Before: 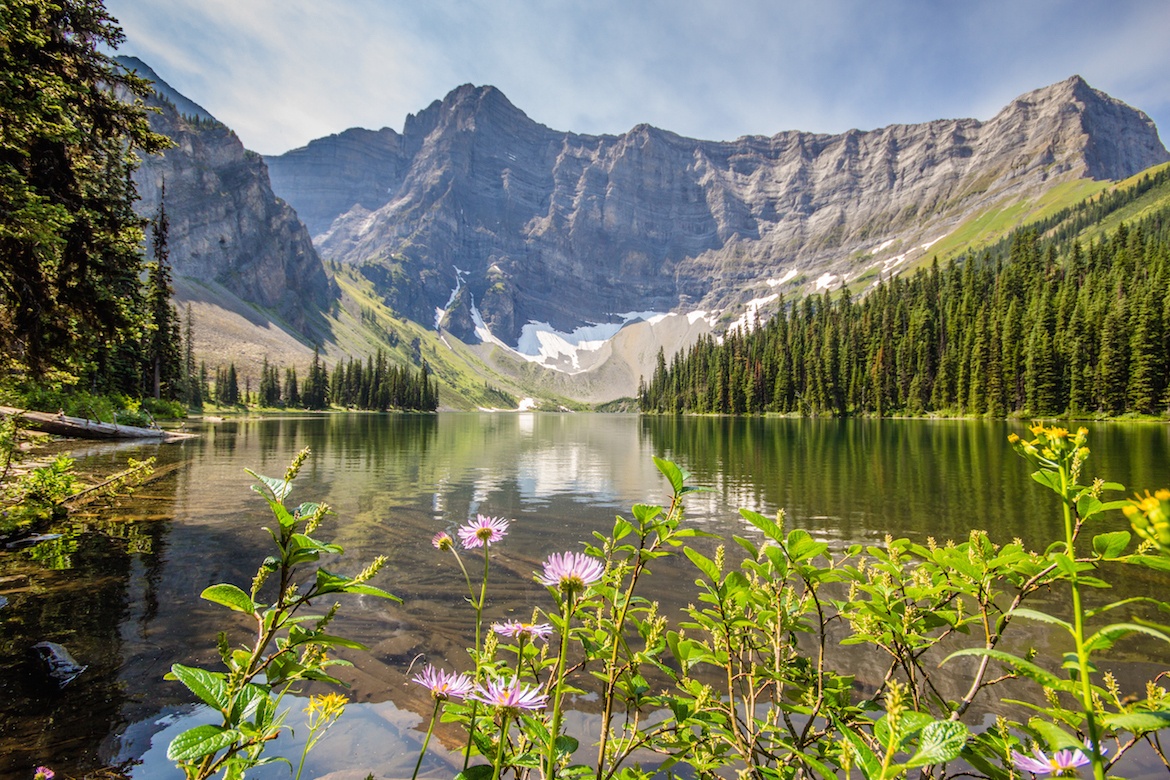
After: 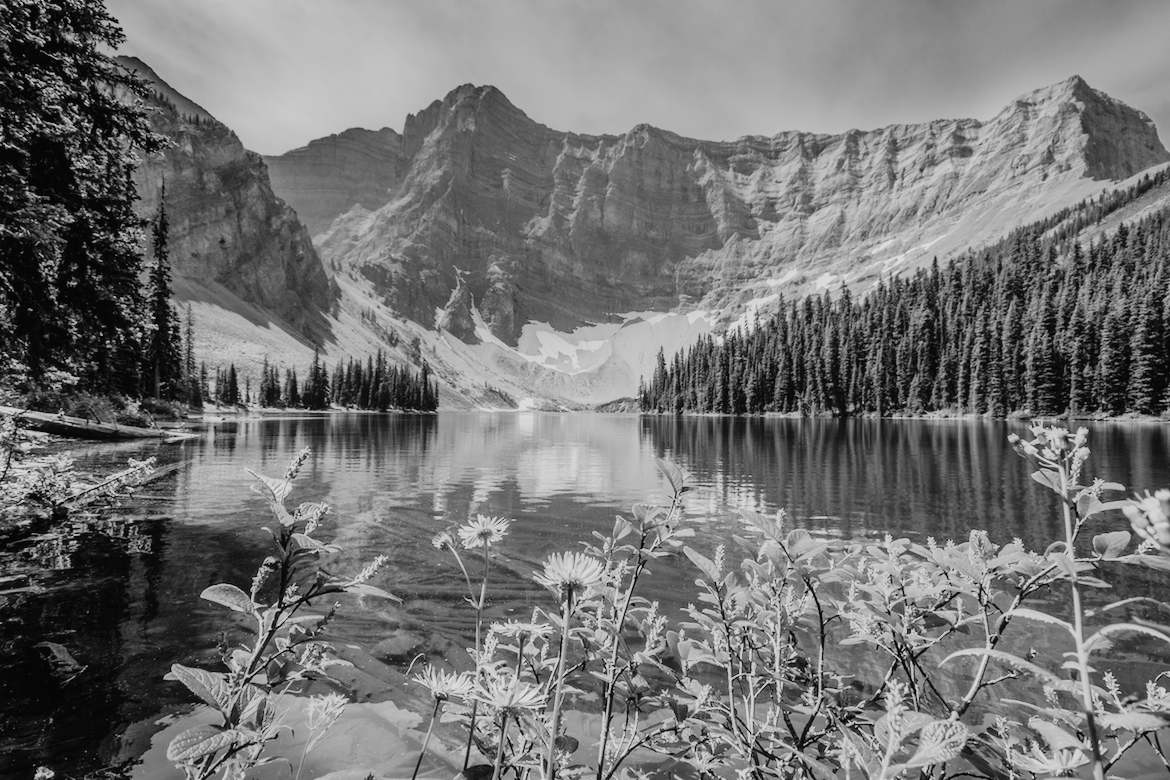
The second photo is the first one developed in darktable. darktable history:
monochrome: a 79.32, b 81.83, size 1.1
tone curve: curves: ch0 [(0, 0.014) (0.17, 0.099) (0.392, 0.438) (0.725, 0.828) (0.872, 0.918) (1, 0.981)]; ch1 [(0, 0) (0.402, 0.36) (0.489, 0.491) (0.5, 0.503) (0.515, 0.52) (0.545, 0.574) (0.615, 0.662) (0.701, 0.725) (1, 1)]; ch2 [(0, 0) (0.42, 0.458) (0.485, 0.499) (0.503, 0.503) (0.531, 0.542) (0.561, 0.594) (0.644, 0.694) (0.717, 0.753) (1, 0.991)], color space Lab, independent channels
white balance: red 1.123, blue 0.83
